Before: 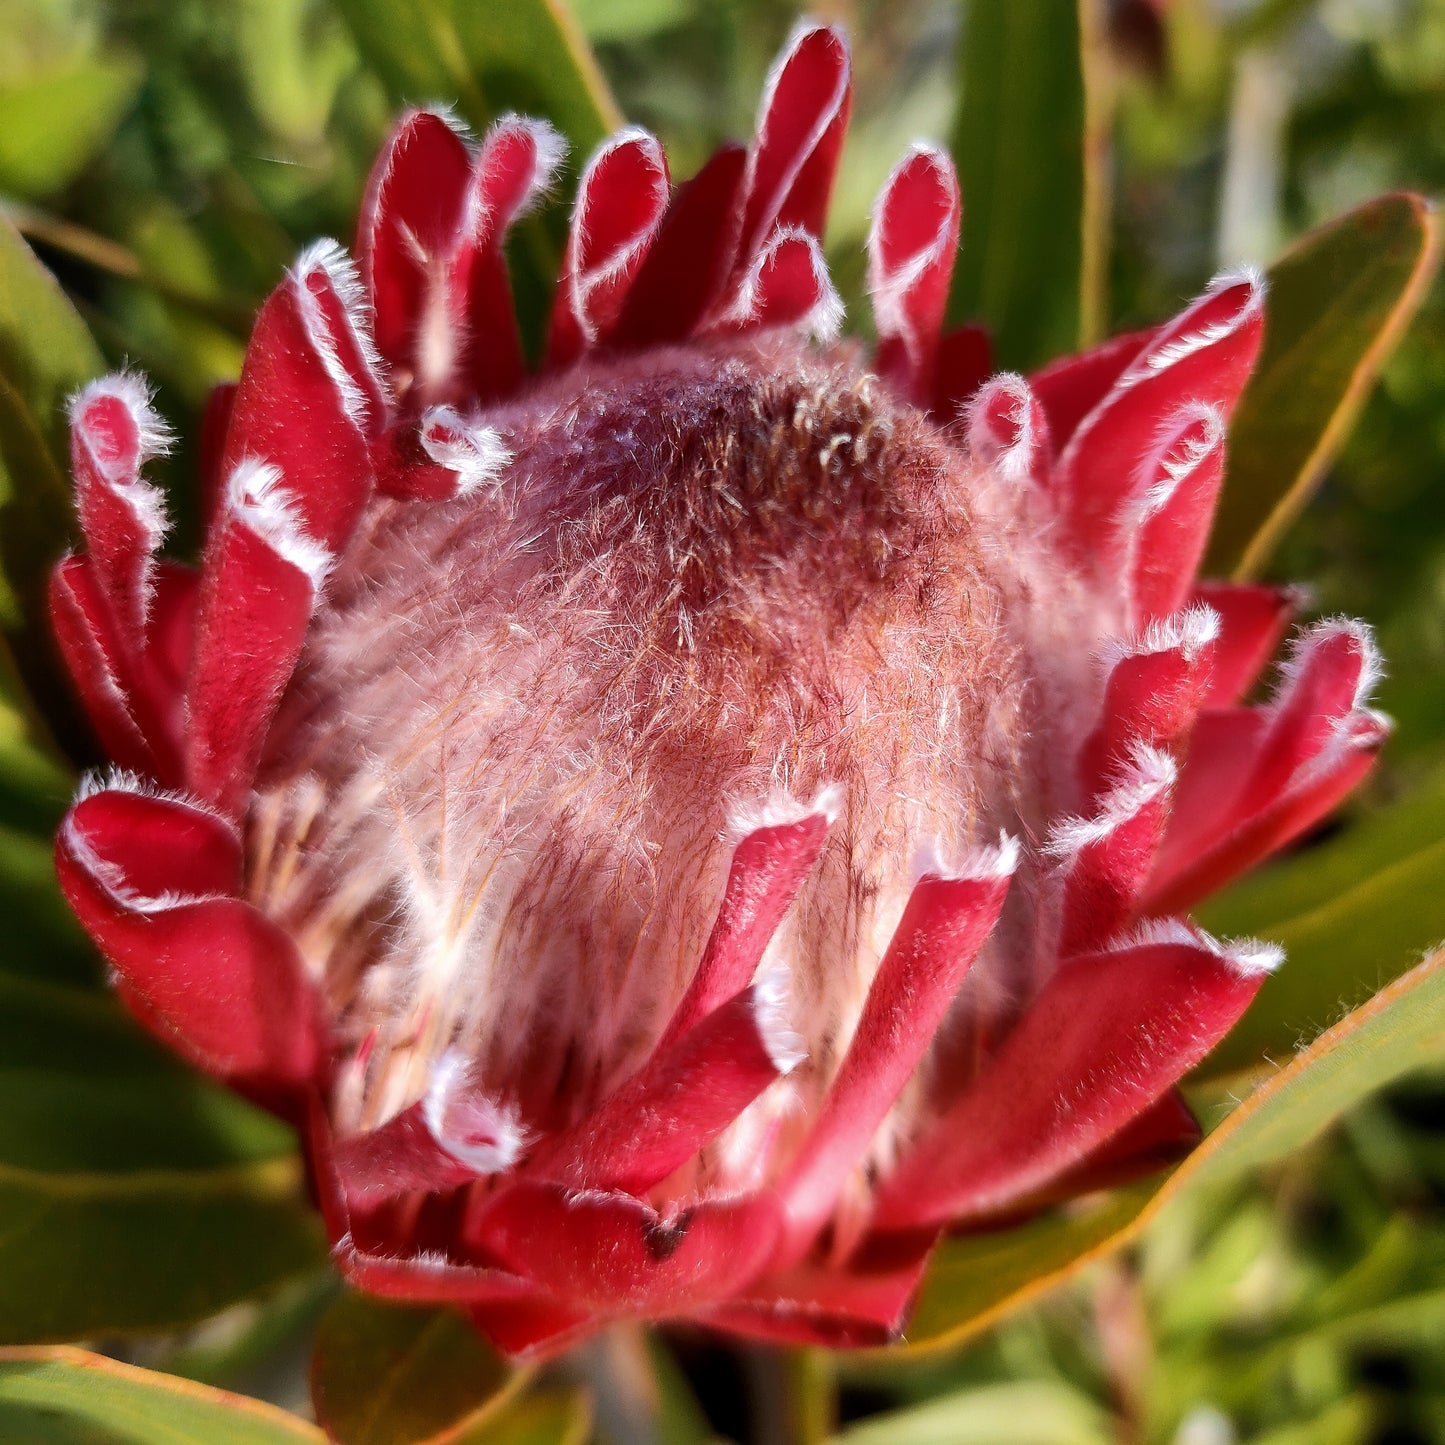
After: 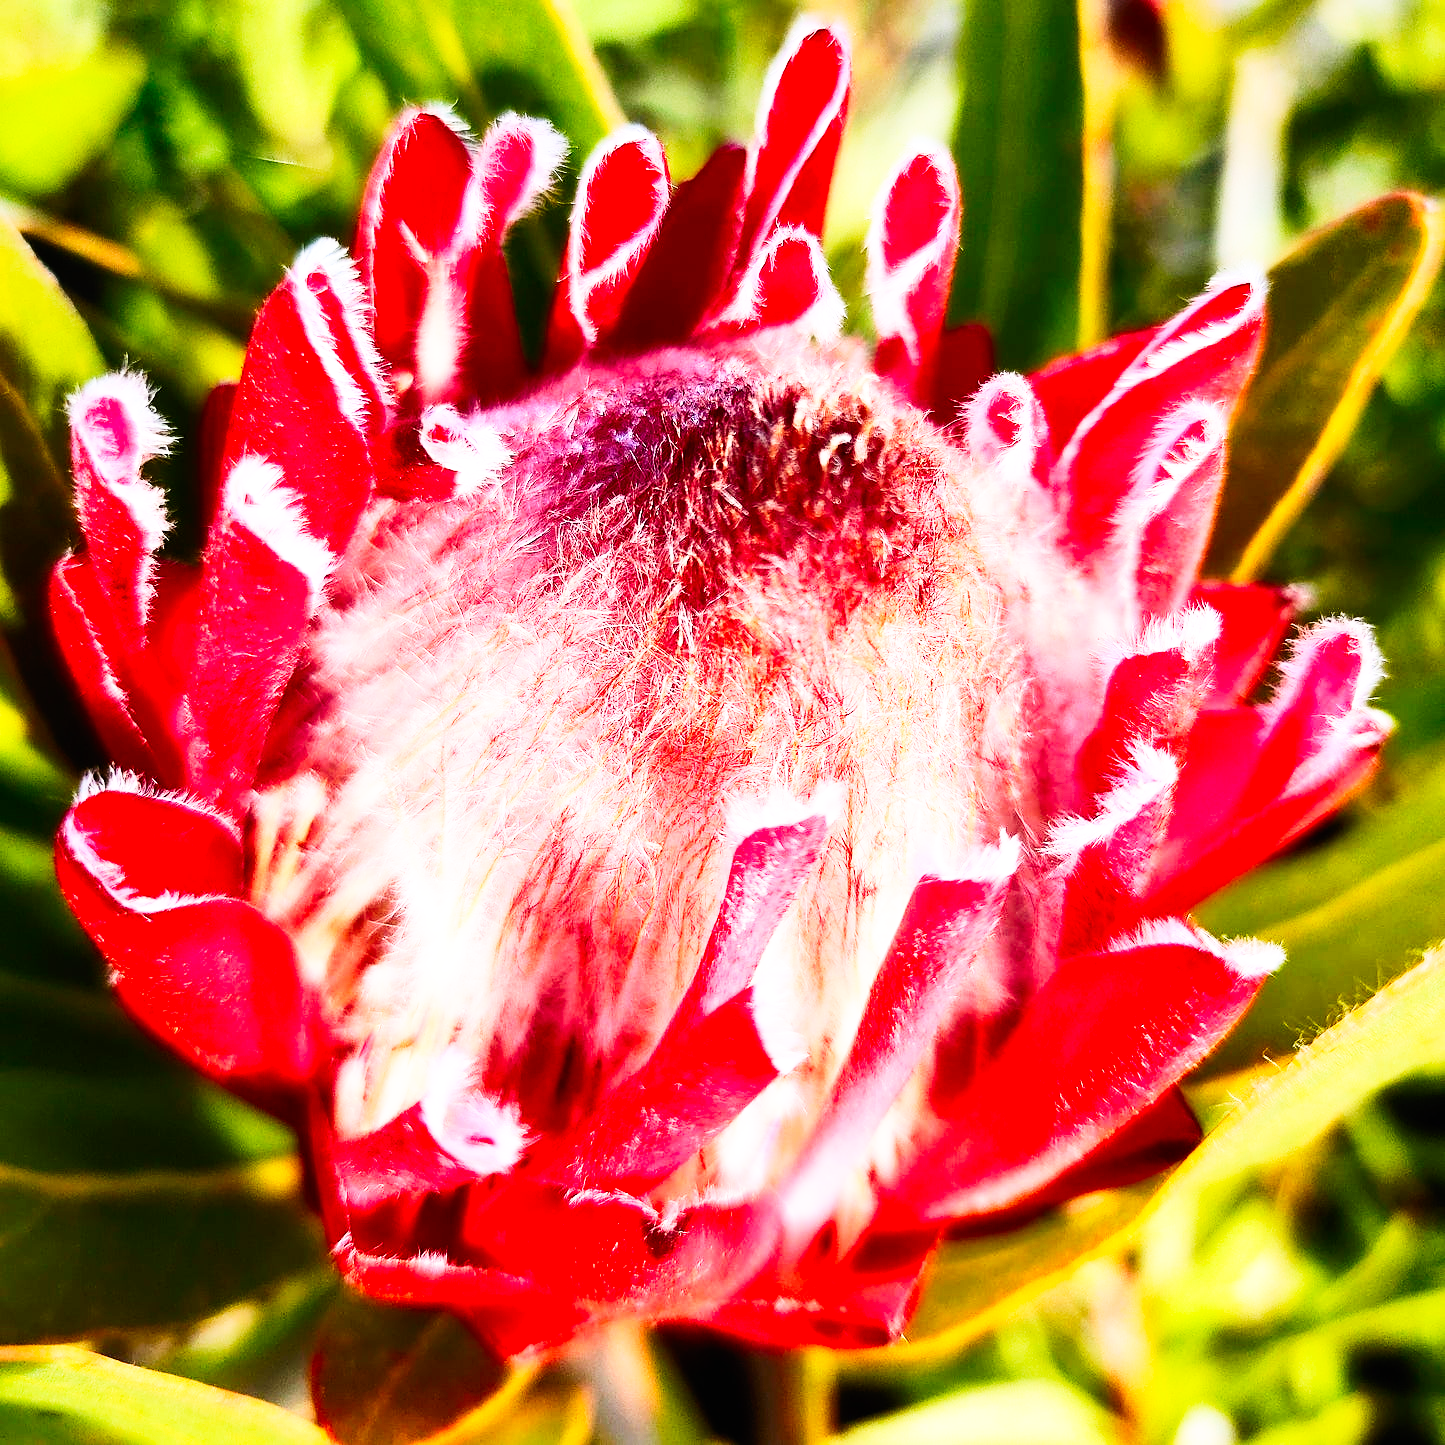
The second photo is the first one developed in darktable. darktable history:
sharpen: amount 0.204
base curve: curves: ch0 [(0, 0) (0.007, 0.004) (0.027, 0.03) (0.046, 0.07) (0.207, 0.54) (0.442, 0.872) (0.673, 0.972) (1, 1)], preserve colors none
contrast brightness saturation: contrast 0.229, brightness 0.113, saturation 0.286
